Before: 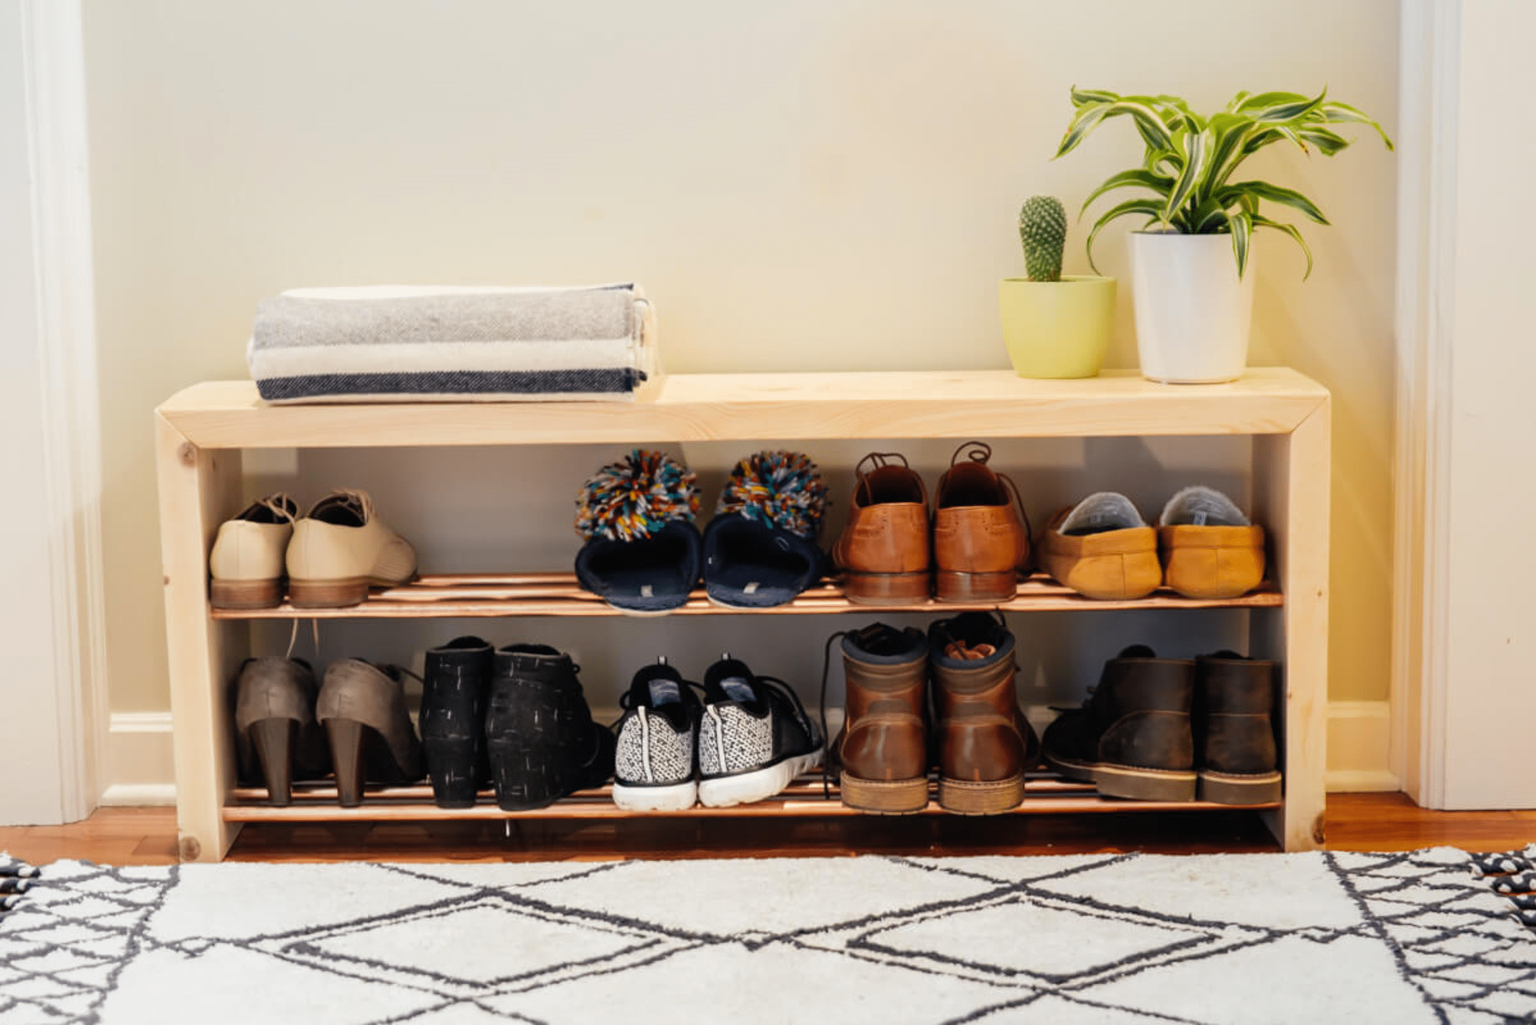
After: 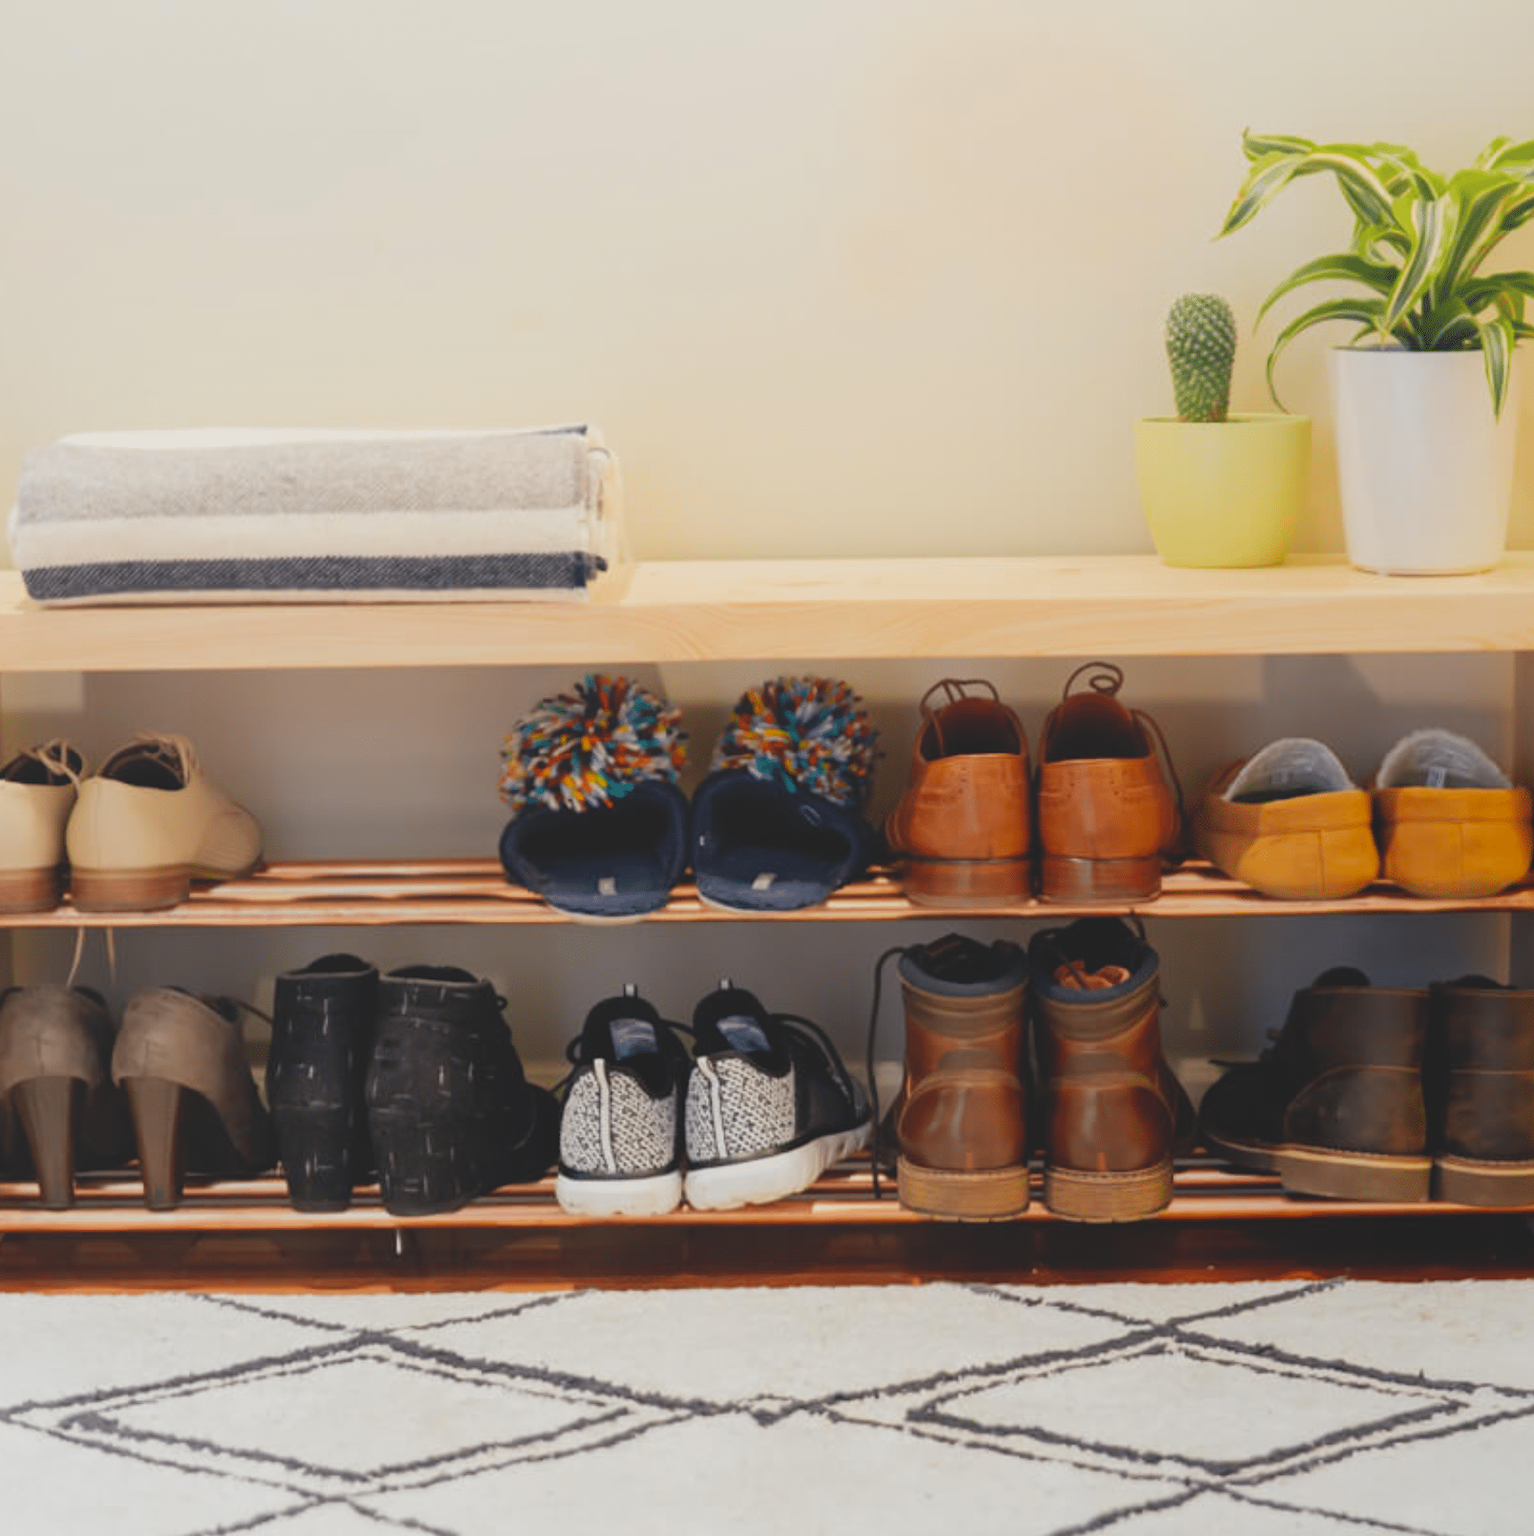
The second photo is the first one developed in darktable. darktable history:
crop and rotate: left 15.754%, right 17.579%
local contrast: detail 69%
base curve: curves: ch0 [(0, 0) (0.297, 0.298) (1, 1)], preserve colors none
